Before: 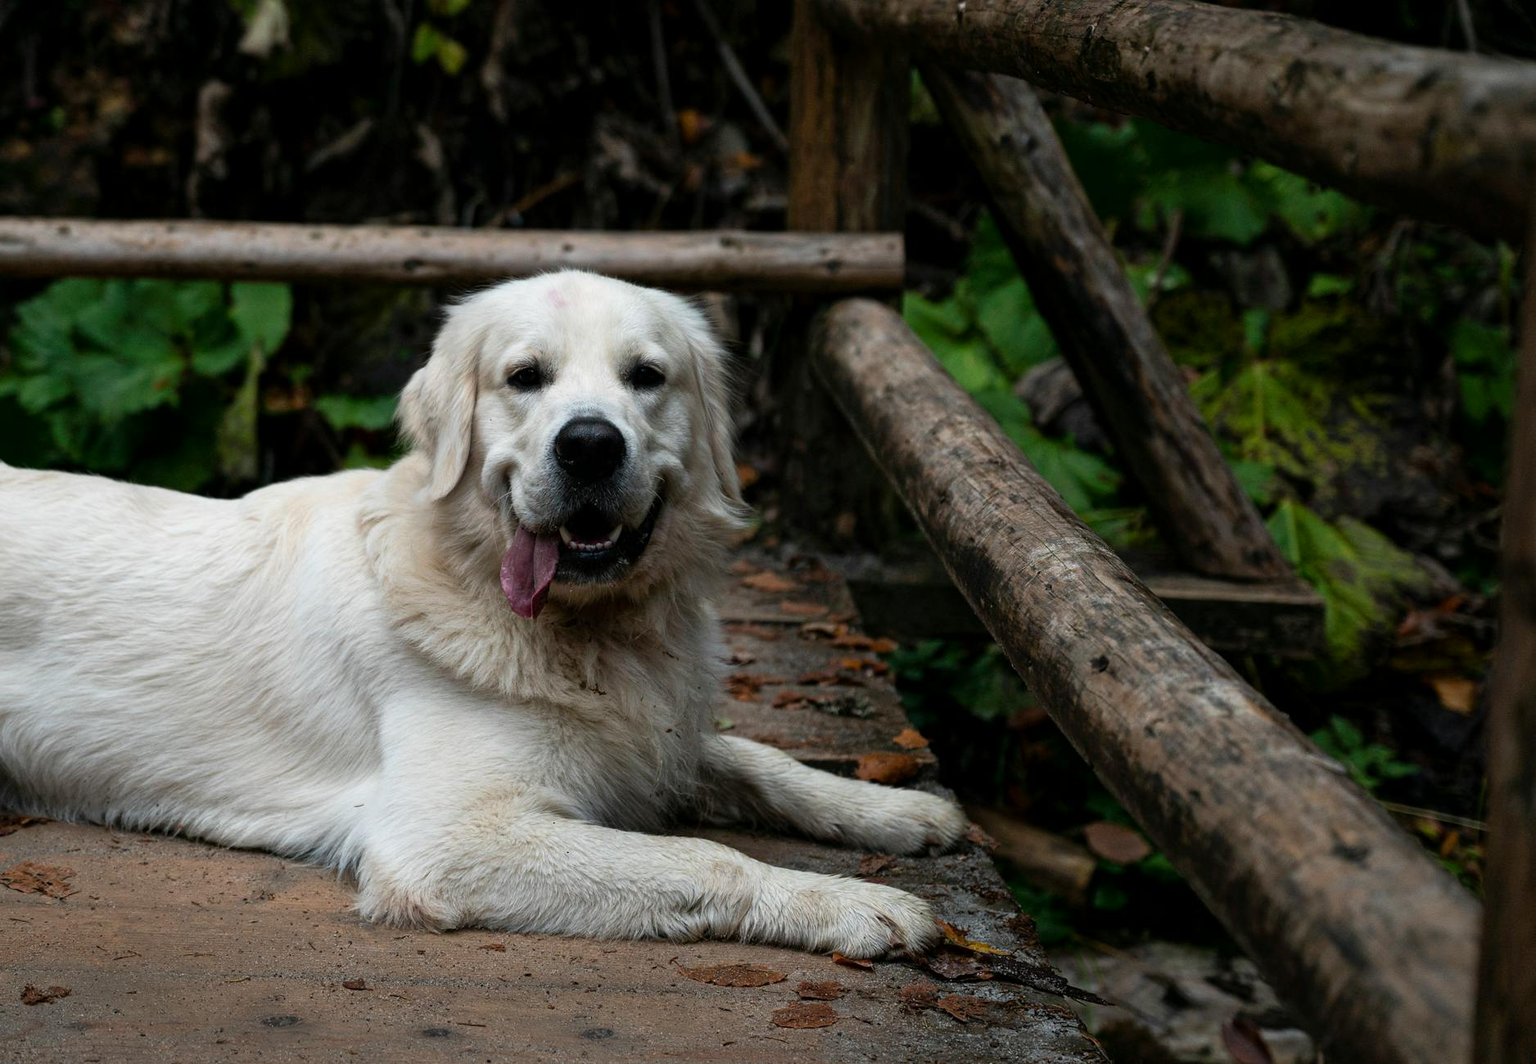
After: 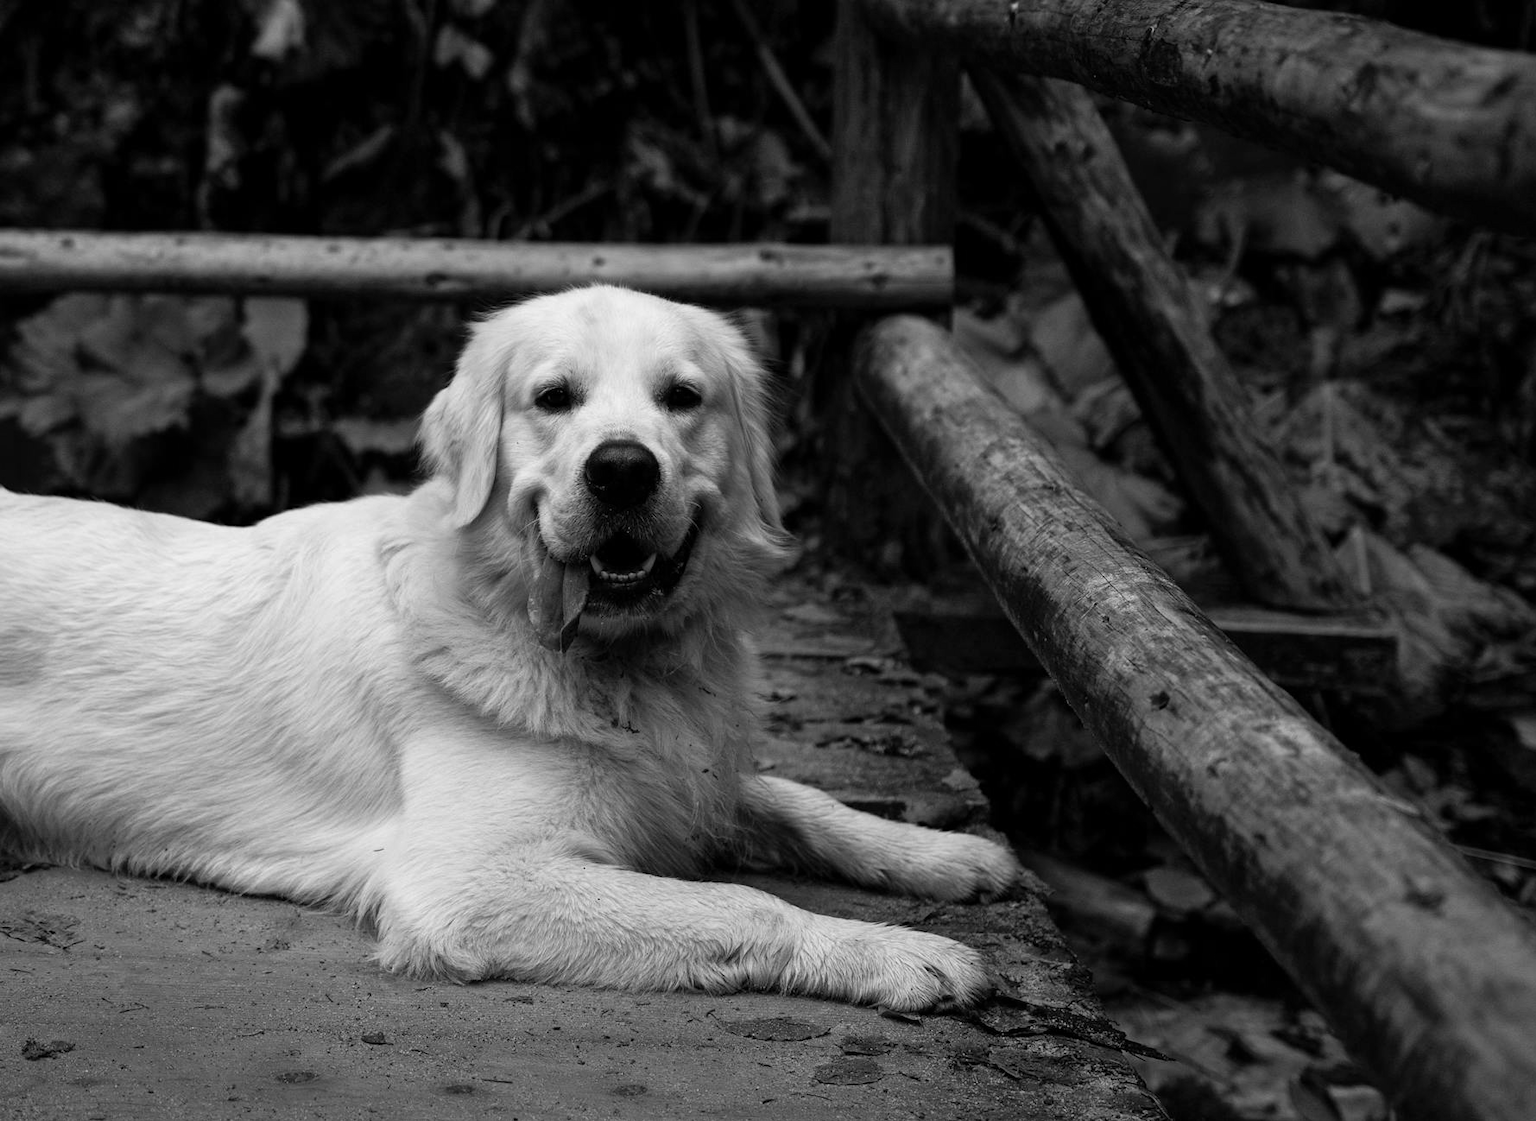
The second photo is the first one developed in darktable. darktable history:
exposure: compensate highlight preservation false
monochrome: on, module defaults
crop and rotate: right 5.167%
